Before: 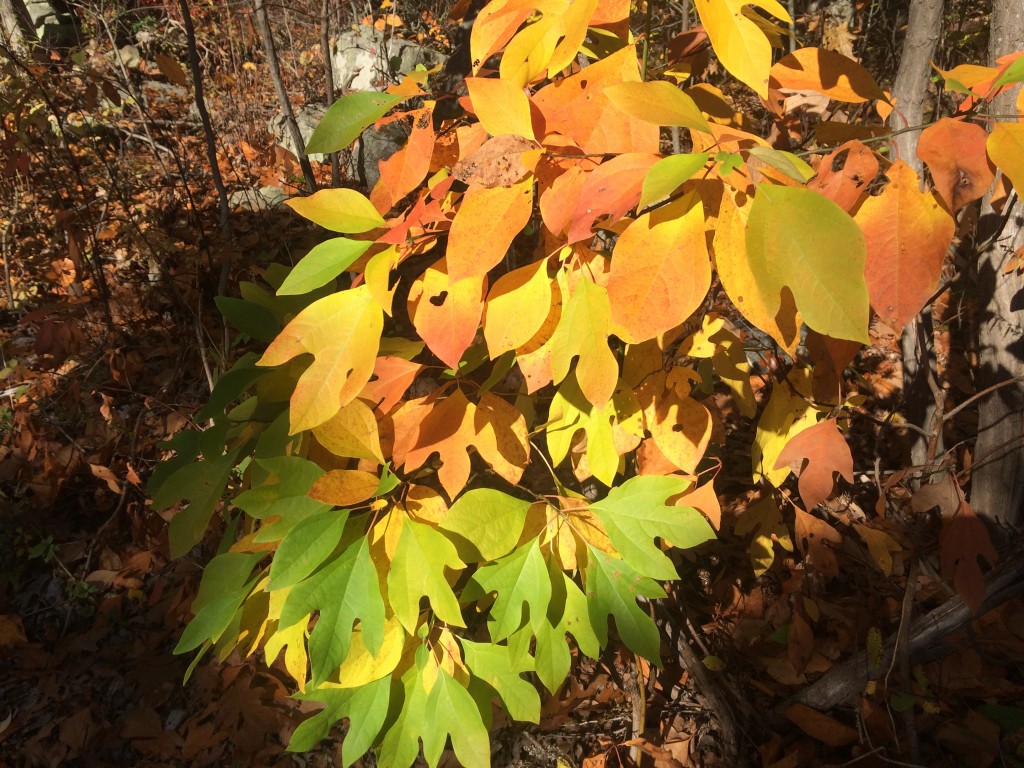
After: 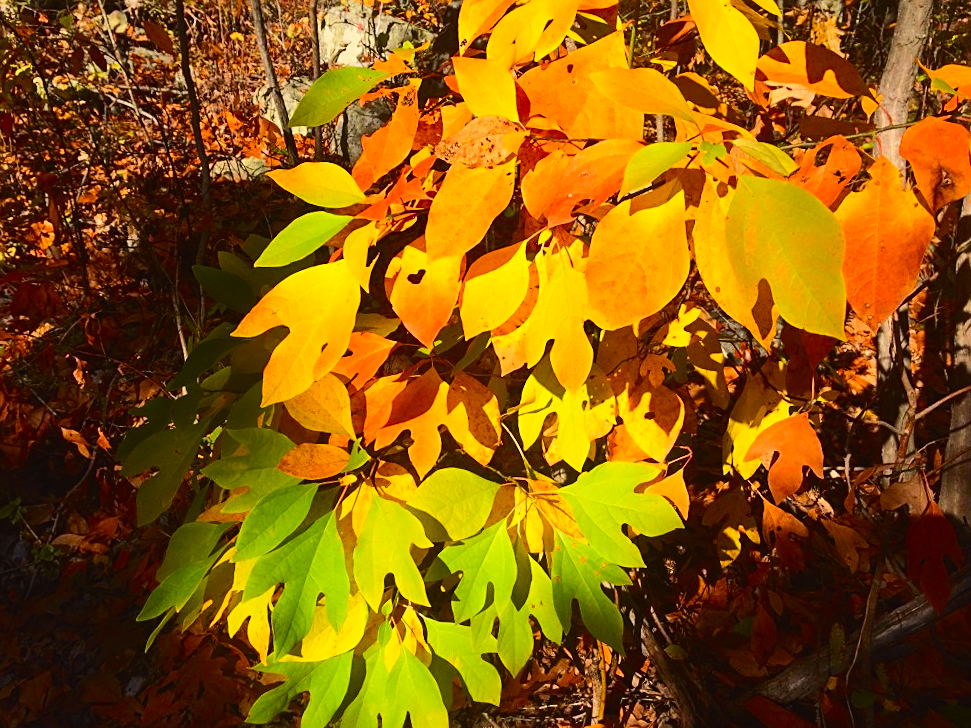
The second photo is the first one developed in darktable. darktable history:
crop and rotate: angle -2.38°
exposure: exposure -0.064 EV, compensate highlight preservation false
tone curve: curves: ch0 [(0, 0.023) (0.103, 0.087) (0.295, 0.297) (0.445, 0.531) (0.553, 0.665) (0.735, 0.843) (0.994, 1)]; ch1 [(0, 0) (0.414, 0.395) (0.447, 0.447) (0.485, 0.495) (0.512, 0.523) (0.542, 0.581) (0.581, 0.632) (0.646, 0.715) (1, 1)]; ch2 [(0, 0) (0.369, 0.388) (0.449, 0.431) (0.478, 0.471) (0.516, 0.517) (0.579, 0.624) (0.674, 0.775) (1, 1)], color space Lab, independent channels, preserve colors none
sharpen: on, module defaults
color balance rgb: perceptual saturation grading › global saturation 8.89%, saturation formula JzAzBz (2021)
